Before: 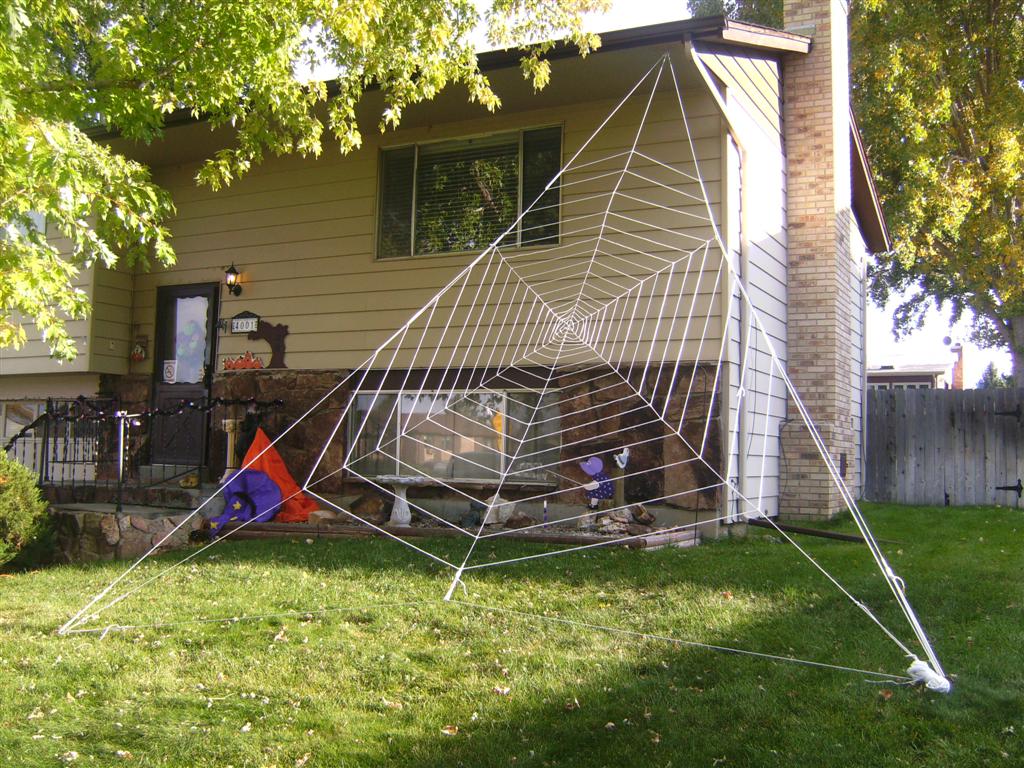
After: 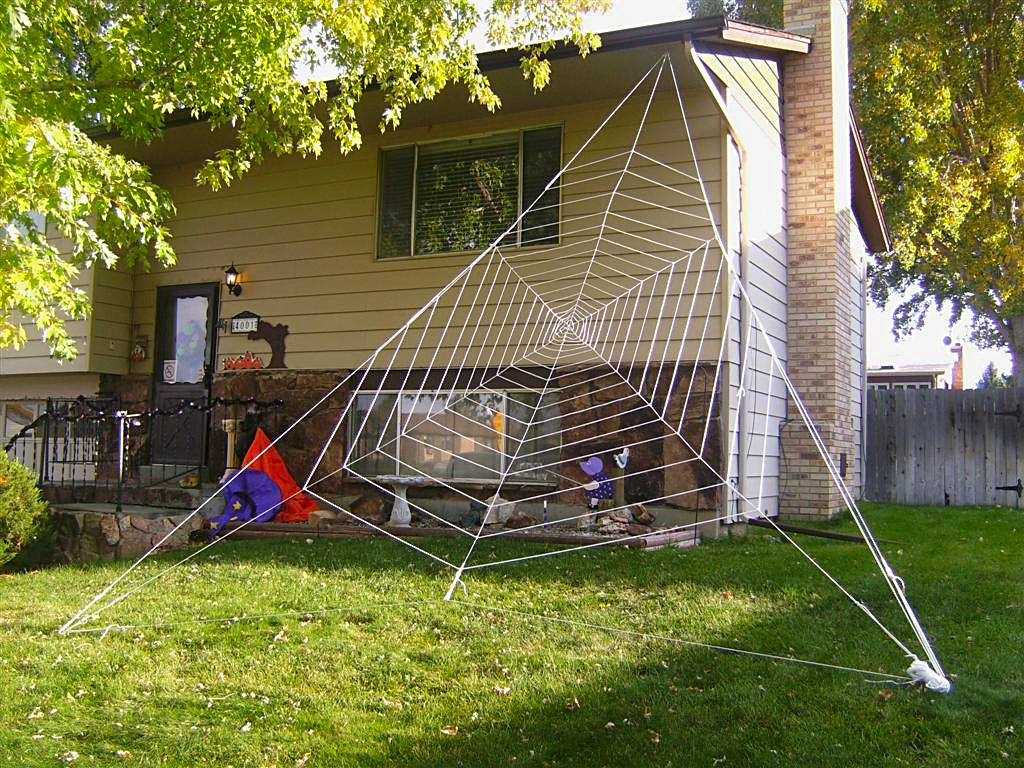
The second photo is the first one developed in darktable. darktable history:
local contrast: mode bilateral grid, contrast 15, coarseness 36, detail 103%, midtone range 0.2
contrast brightness saturation: contrast 0.044, saturation 0.155
color calibration: illuminant same as pipeline (D50), adaptation none (bypass), x 0.332, y 0.334, temperature 5009.15 K
sharpen: on, module defaults
shadows and highlights: shadows 25.67, white point adjustment -2.83, highlights -29.93
